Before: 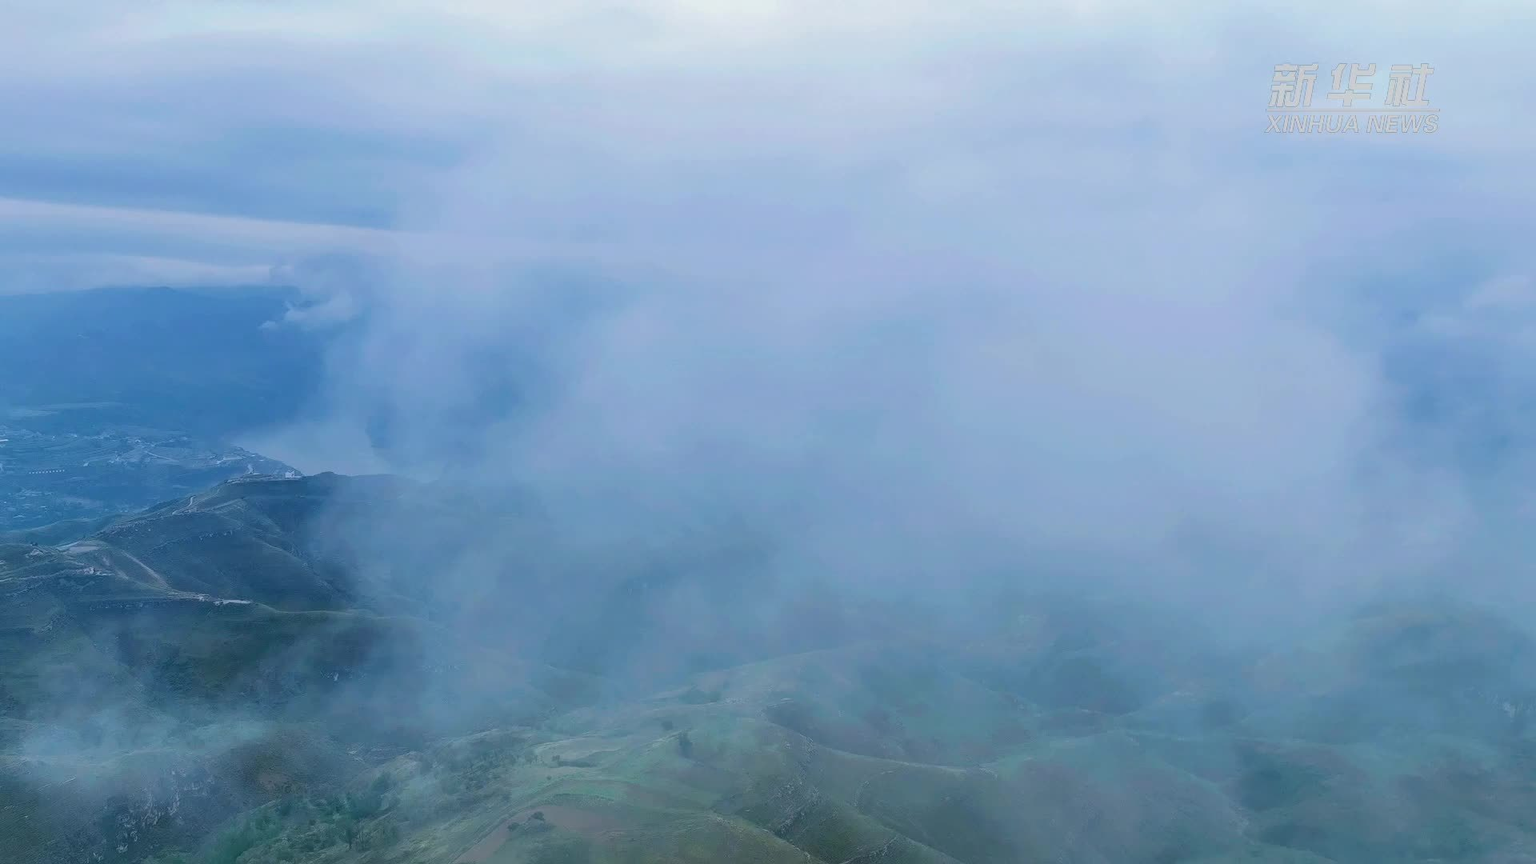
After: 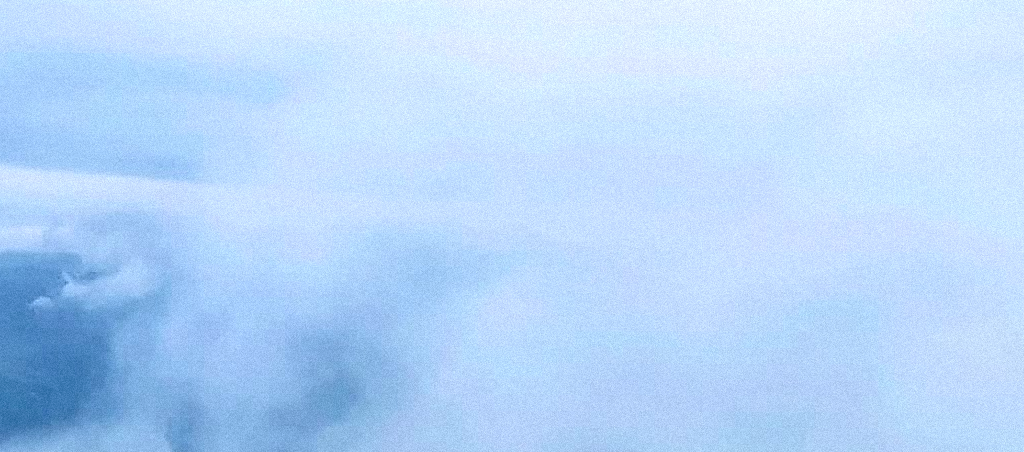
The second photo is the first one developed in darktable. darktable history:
sharpen: radius 1.4, amount 1.25, threshold 0.7
crop: left 15.306%, top 9.065%, right 30.789%, bottom 48.638%
rotate and perspective: rotation 0.174°, lens shift (vertical) 0.013, lens shift (horizontal) 0.019, shear 0.001, automatic cropping original format, crop left 0.007, crop right 0.991, crop top 0.016, crop bottom 0.997
local contrast: highlights 0%, shadows 0%, detail 133%
contrast brightness saturation: contrast 0.39, brightness 0.1
grain: mid-tones bias 0%
